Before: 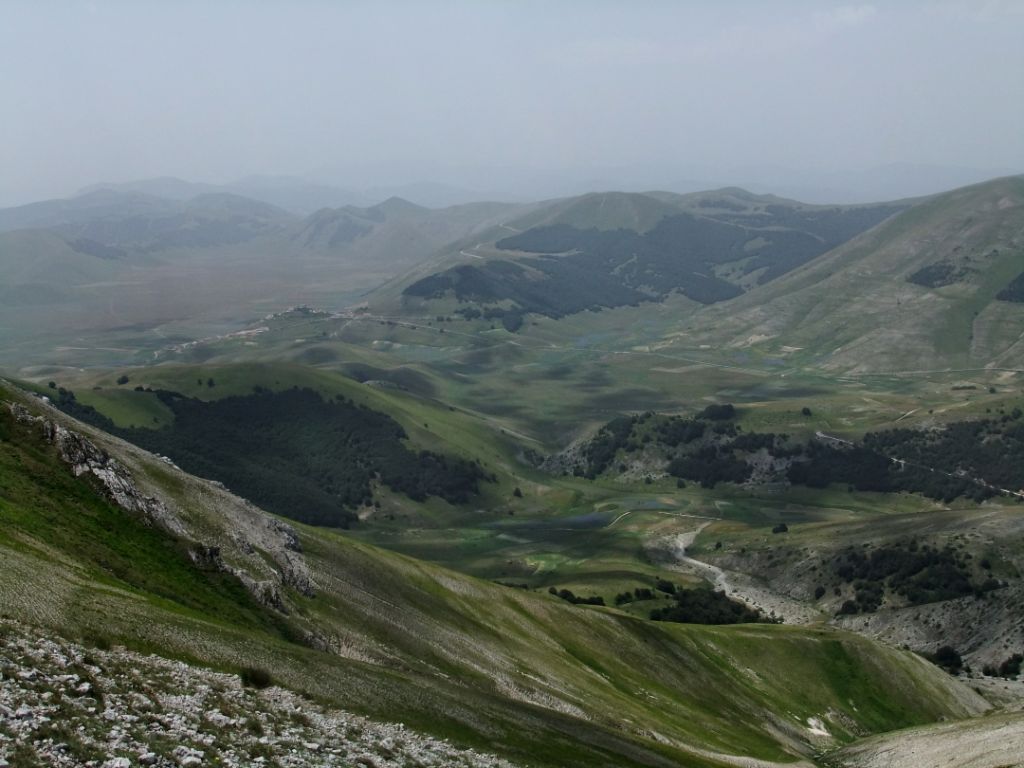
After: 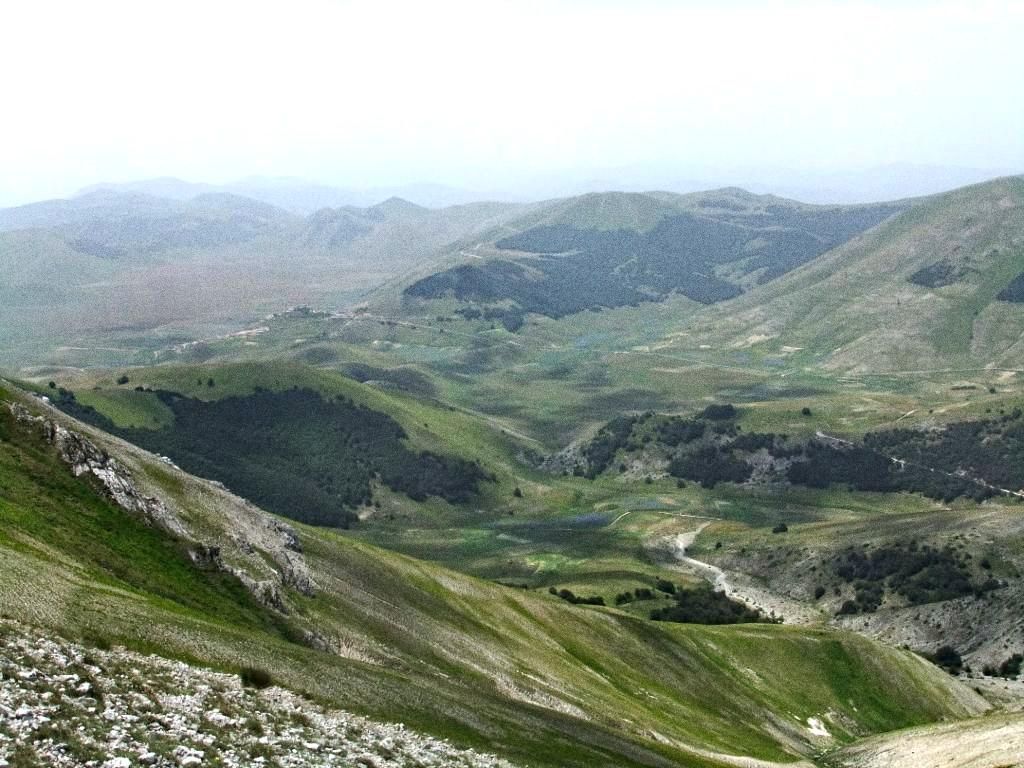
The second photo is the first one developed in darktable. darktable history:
grain: coarseness 0.09 ISO, strength 40%
exposure: black level correction 0, exposure 1.2 EV, compensate exposure bias true, compensate highlight preservation false
haze removal: compatibility mode true, adaptive false
